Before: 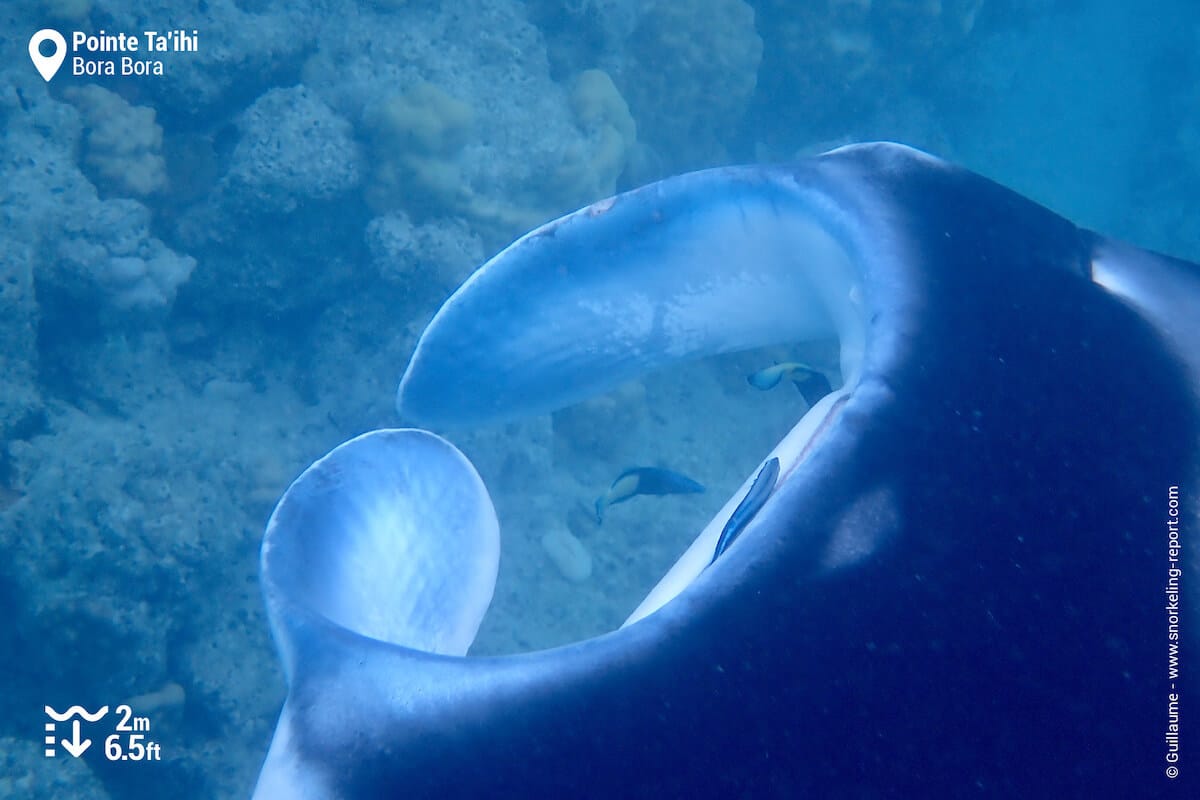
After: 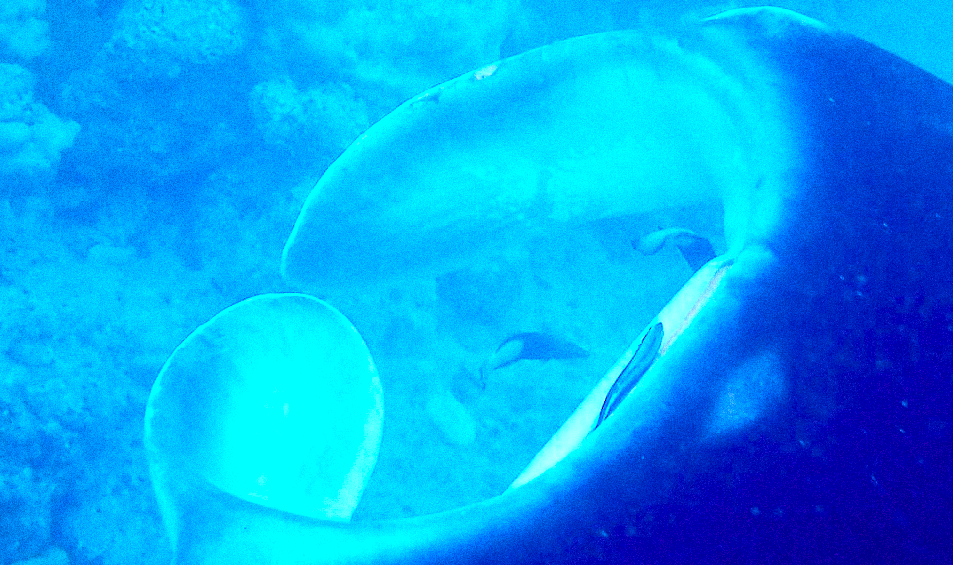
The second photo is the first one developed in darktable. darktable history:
sharpen: radius 1
grain: coarseness 14.49 ISO, strength 48.04%, mid-tones bias 35%
exposure: black level correction 0, exposure 0.7 EV, compensate exposure bias true, compensate highlight preservation false
tone curve: curves: ch0 [(0, 0) (0.051, 0.03) (0.096, 0.071) (0.243, 0.246) (0.461, 0.515) (0.605, 0.692) (0.761, 0.85) (0.881, 0.933) (1, 0.984)]; ch1 [(0, 0) (0.1, 0.038) (0.318, 0.243) (0.431, 0.384) (0.488, 0.475) (0.499, 0.499) (0.534, 0.546) (0.567, 0.592) (0.601, 0.632) (0.734, 0.809) (1, 1)]; ch2 [(0, 0) (0.297, 0.257) (0.414, 0.379) (0.453, 0.45) (0.479, 0.483) (0.504, 0.499) (0.52, 0.519) (0.541, 0.554) (0.614, 0.652) (0.817, 0.874) (1, 1)], color space Lab, independent channels, preserve colors none
crop: left 9.712%, top 16.928%, right 10.845%, bottom 12.332%
color balance rgb: linear chroma grading › global chroma 9.31%, global vibrance 41.49%
